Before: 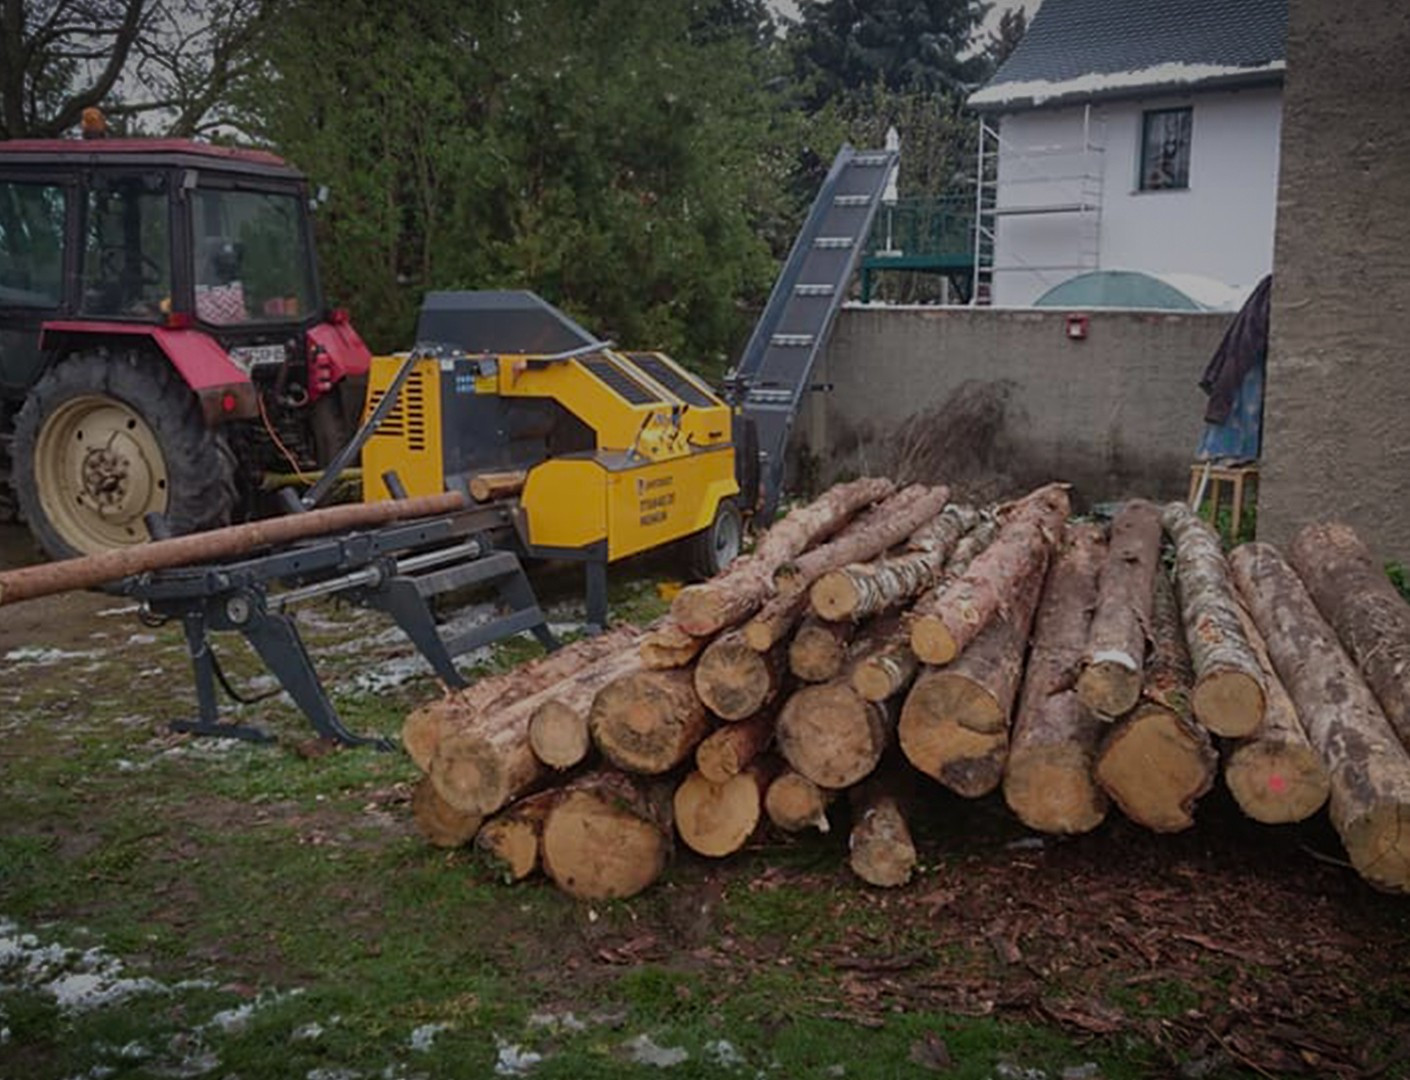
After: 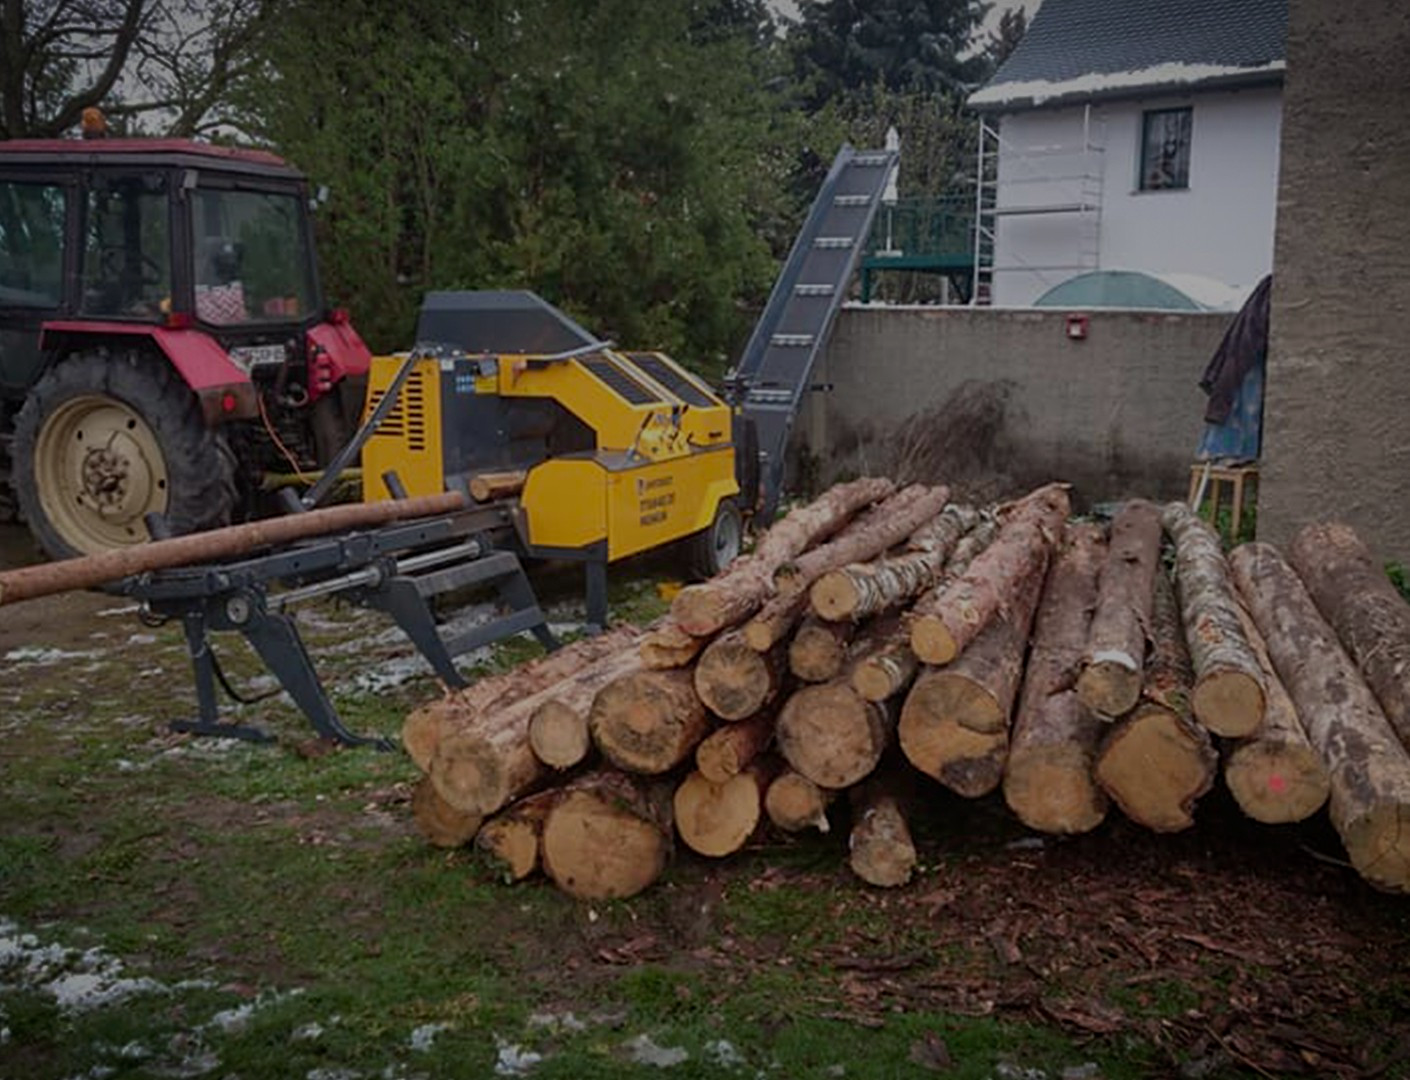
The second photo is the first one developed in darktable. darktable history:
exposure: black level correction 0.001, exposure -0.203 EV, compensate highlight preservation false
